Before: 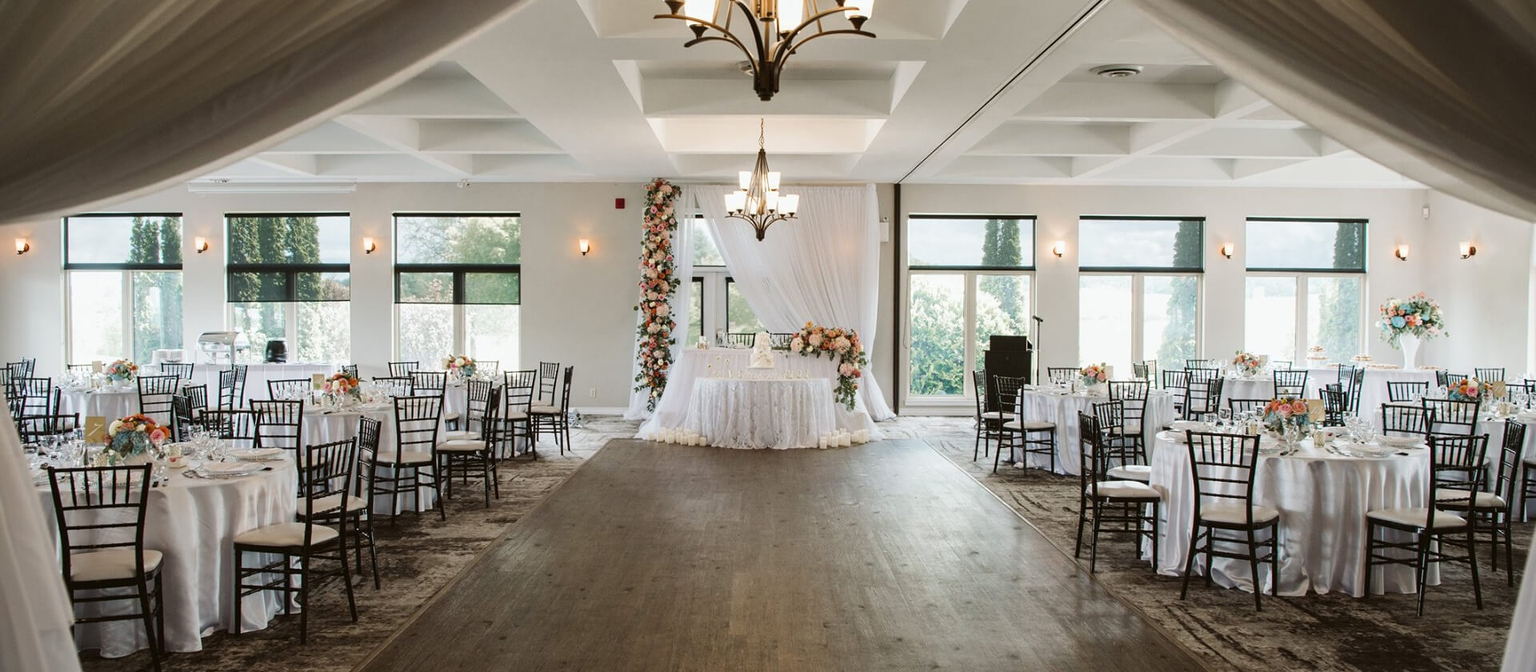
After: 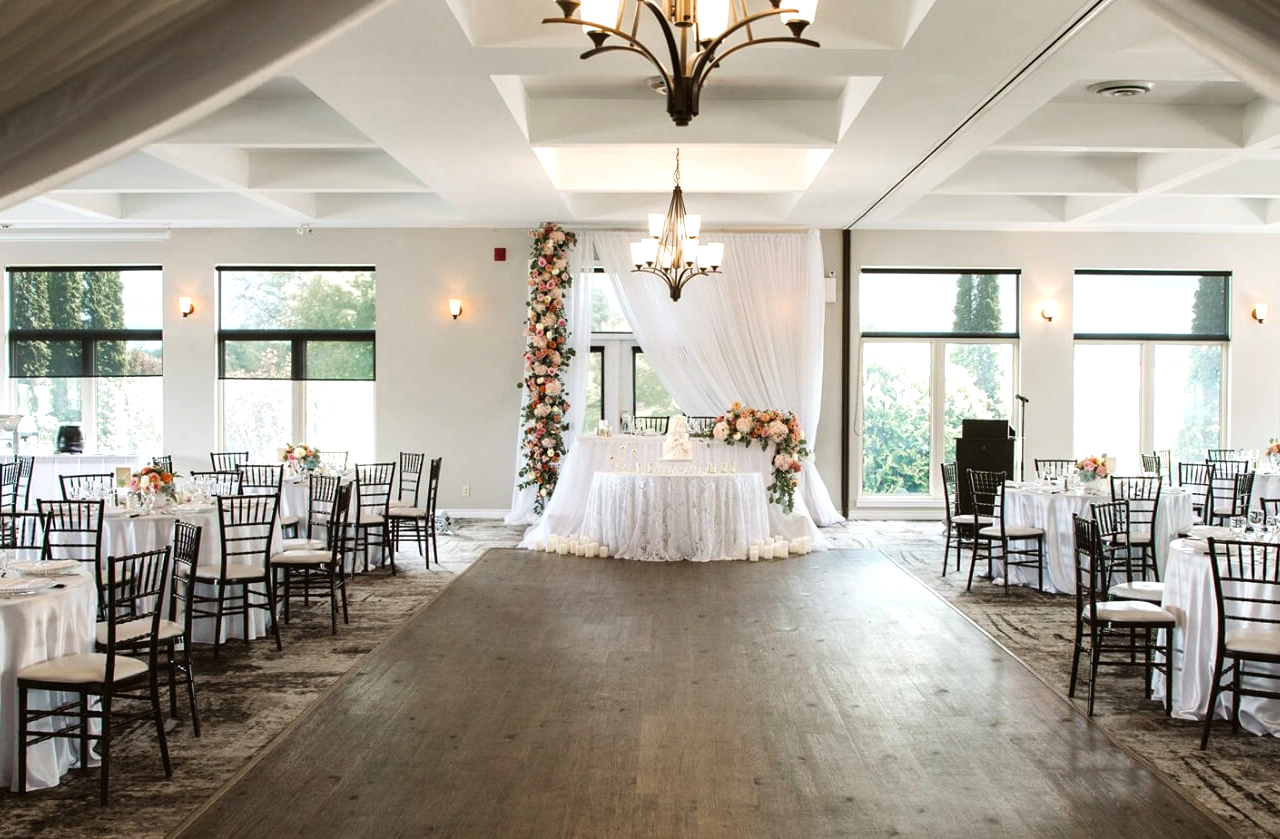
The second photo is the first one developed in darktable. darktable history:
tone equalizer: -8 EV -0.421 EV, -7 EV -0.403 EV, -6 EV -0.326 EV, -5 EV -0.224 EV, -3 EV 0.241 EV, -2 EV 0.313 EV, -1 EV 0.392 EV, +0 EV 0.423 EV
crop and rotate: left 14.349%, right 18.959%
